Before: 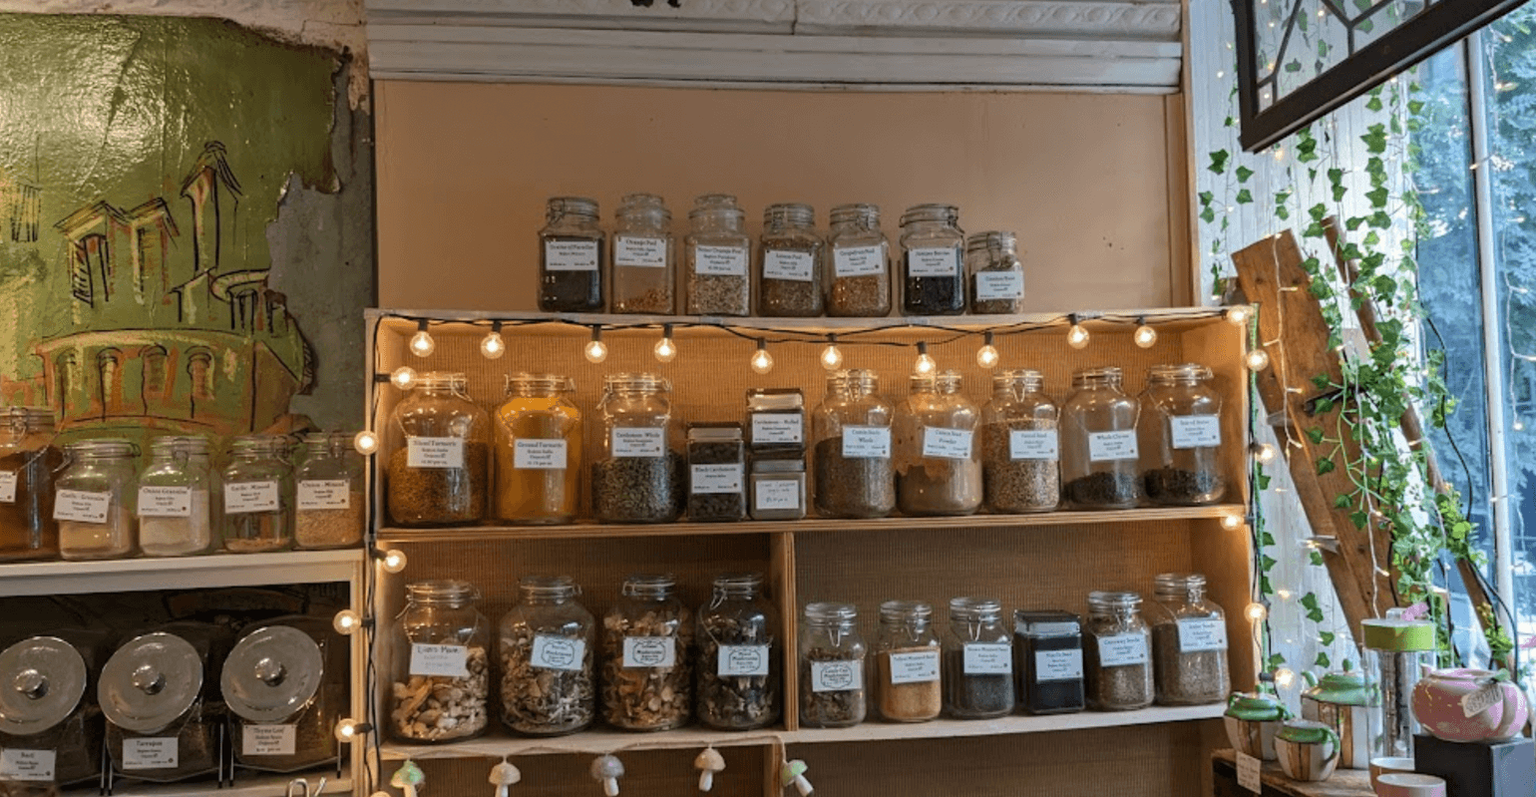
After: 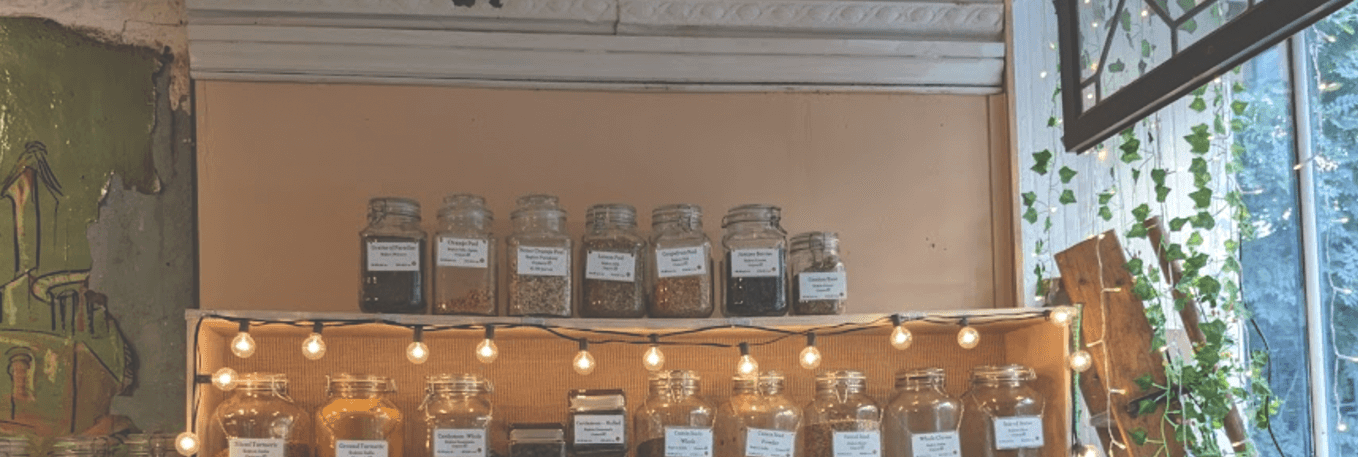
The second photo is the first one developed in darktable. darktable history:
exposure: black level correction -0.041, exposure 0.064 EV, compensate highlight preservation false
crop and rotate: left 11.812%, bottom 42.776%
